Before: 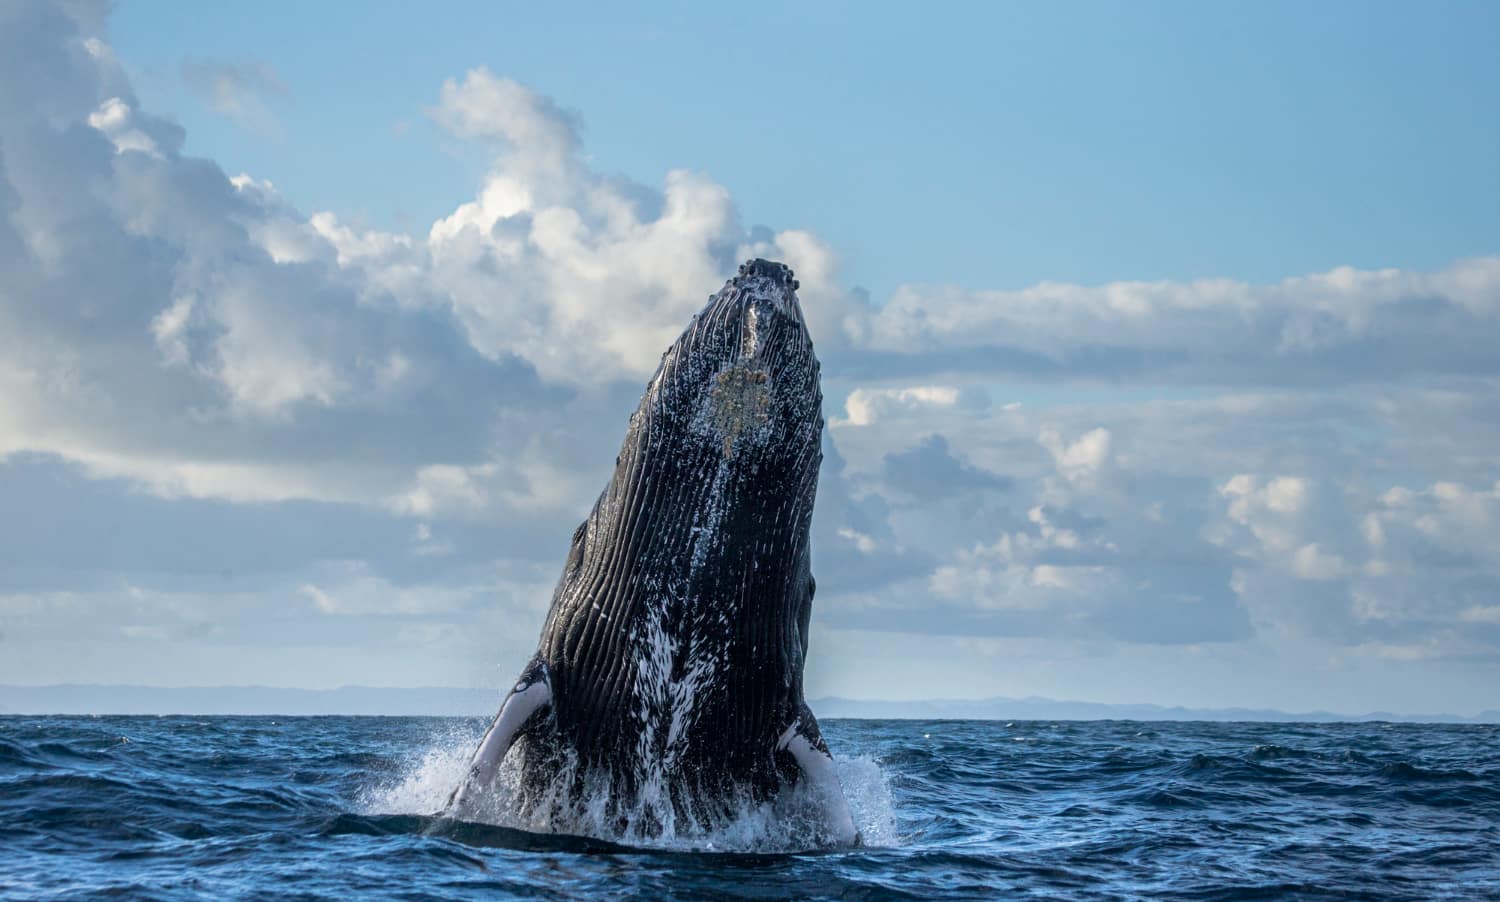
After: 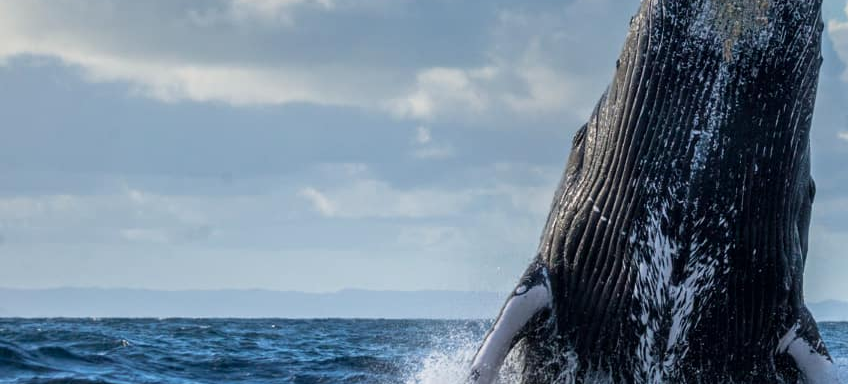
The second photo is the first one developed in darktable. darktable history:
crop: top 44.042%, right 43.445%, bottom 13.308%
color calibration: gray › normalize channels true, illuminant same as pipeline (D50), adaptation none (bypass), x 0.332, y 0.334, temperature 5014.34 K, gamut compression 0.018
